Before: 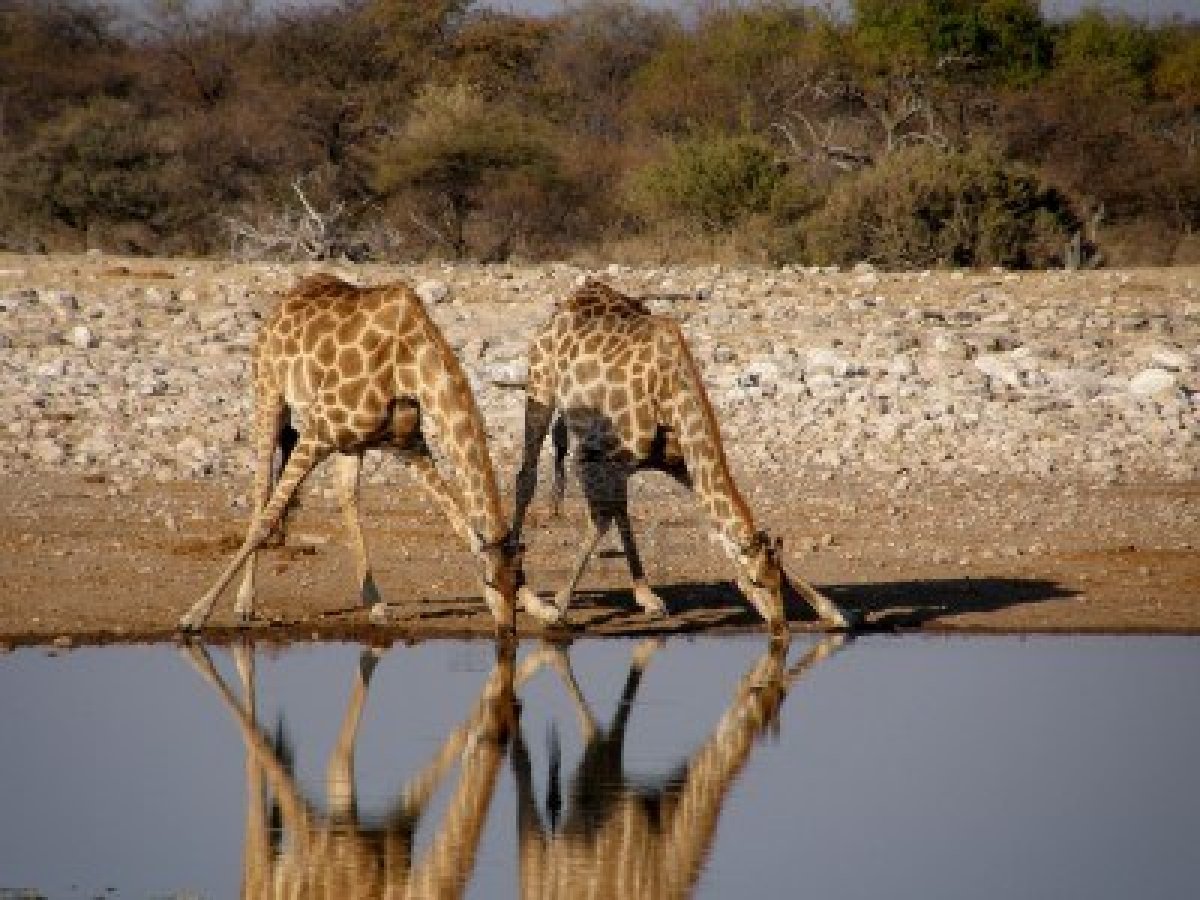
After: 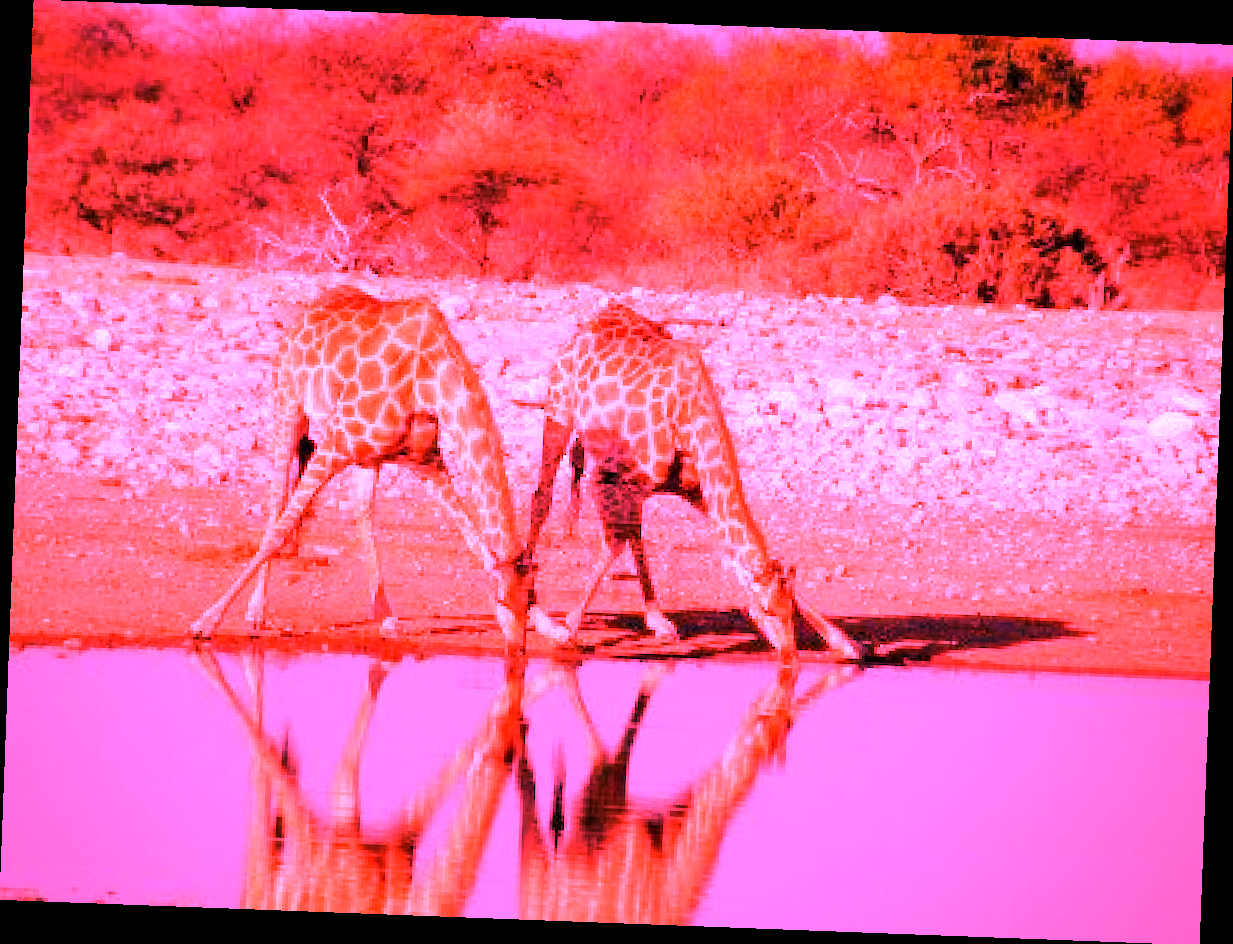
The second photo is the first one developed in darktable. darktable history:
white balance: red 4.26, blue 1.802
rotate and perspective: rotation 2.17°, automatic cropping off
